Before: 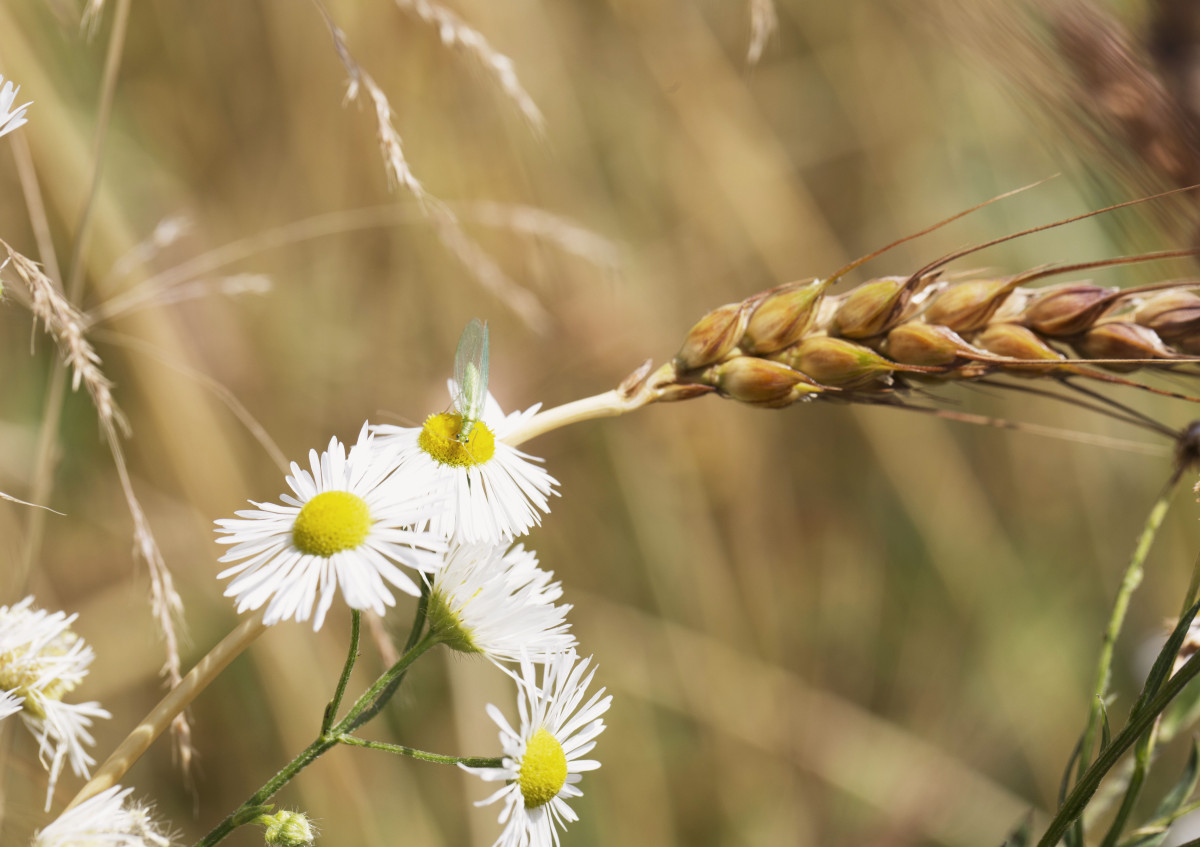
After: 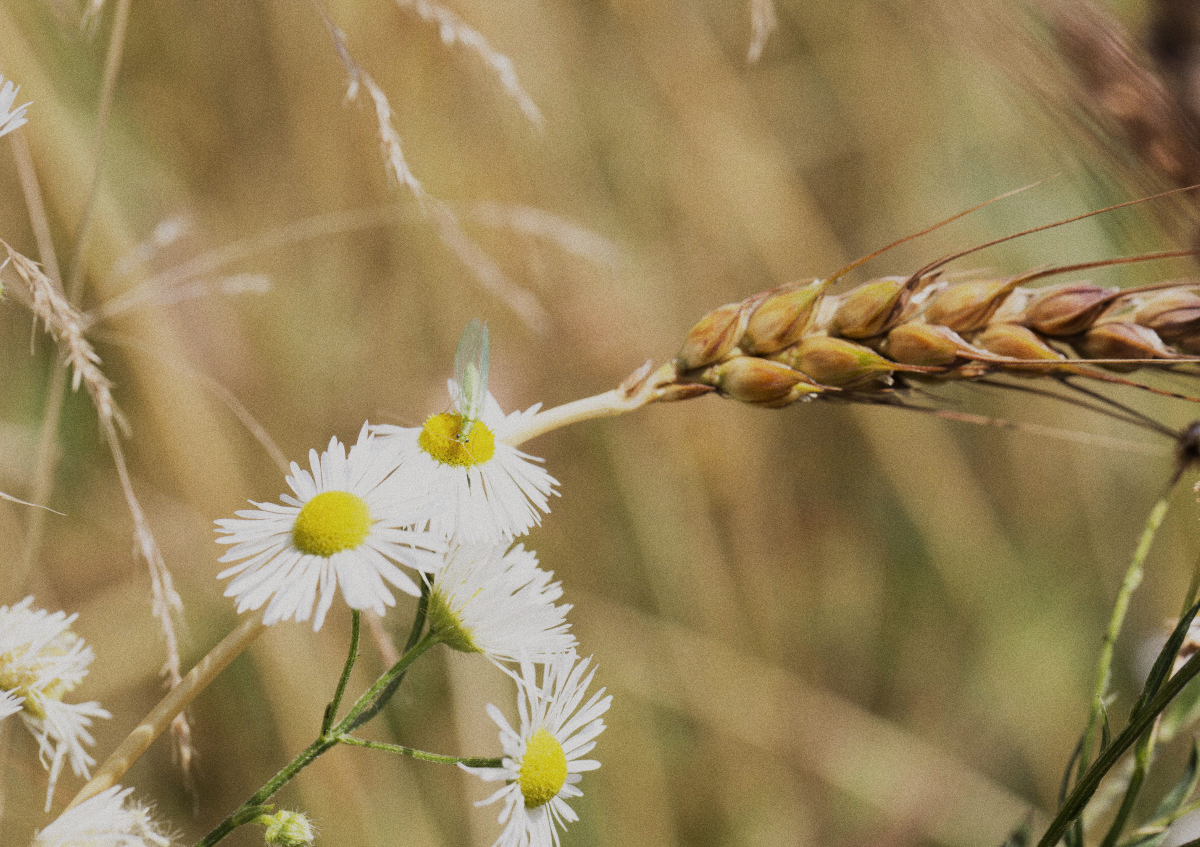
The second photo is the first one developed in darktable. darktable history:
filmic rgb: black relative exposure -7.65 EV, white relative exposure 4.56 EV, hardness 3.61
grain: coarseness 0.09 ISO
